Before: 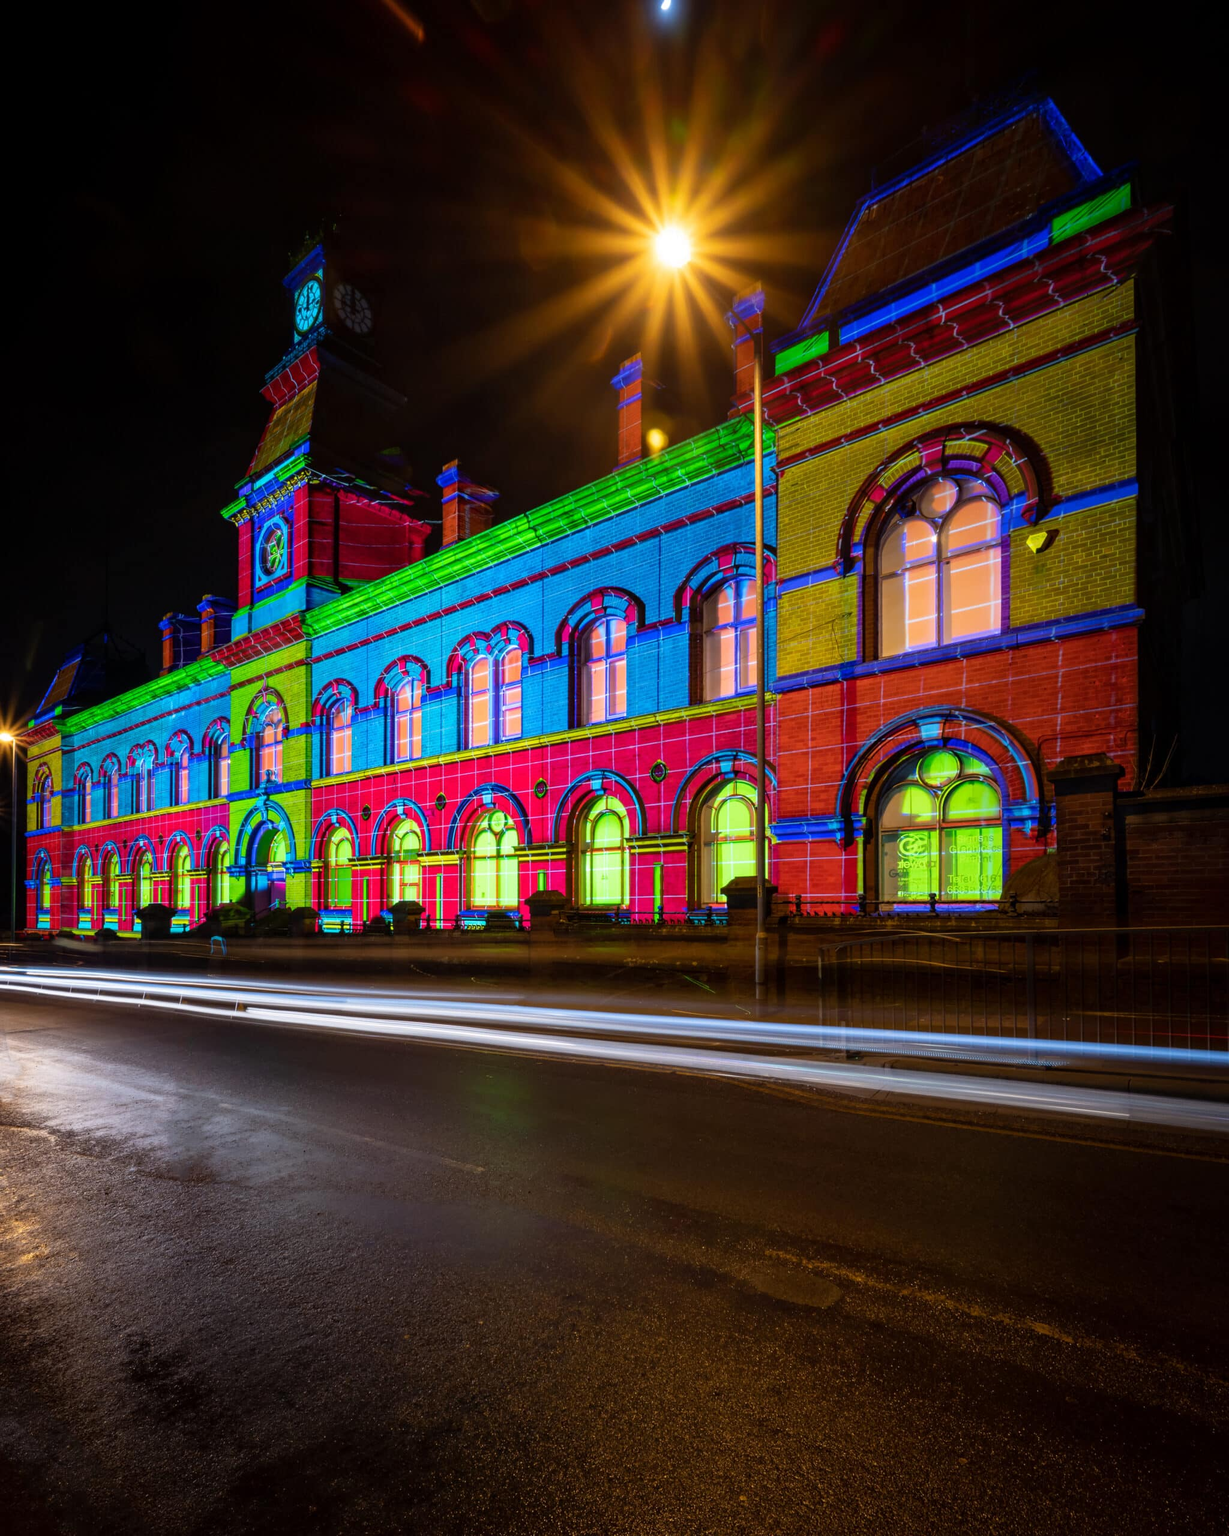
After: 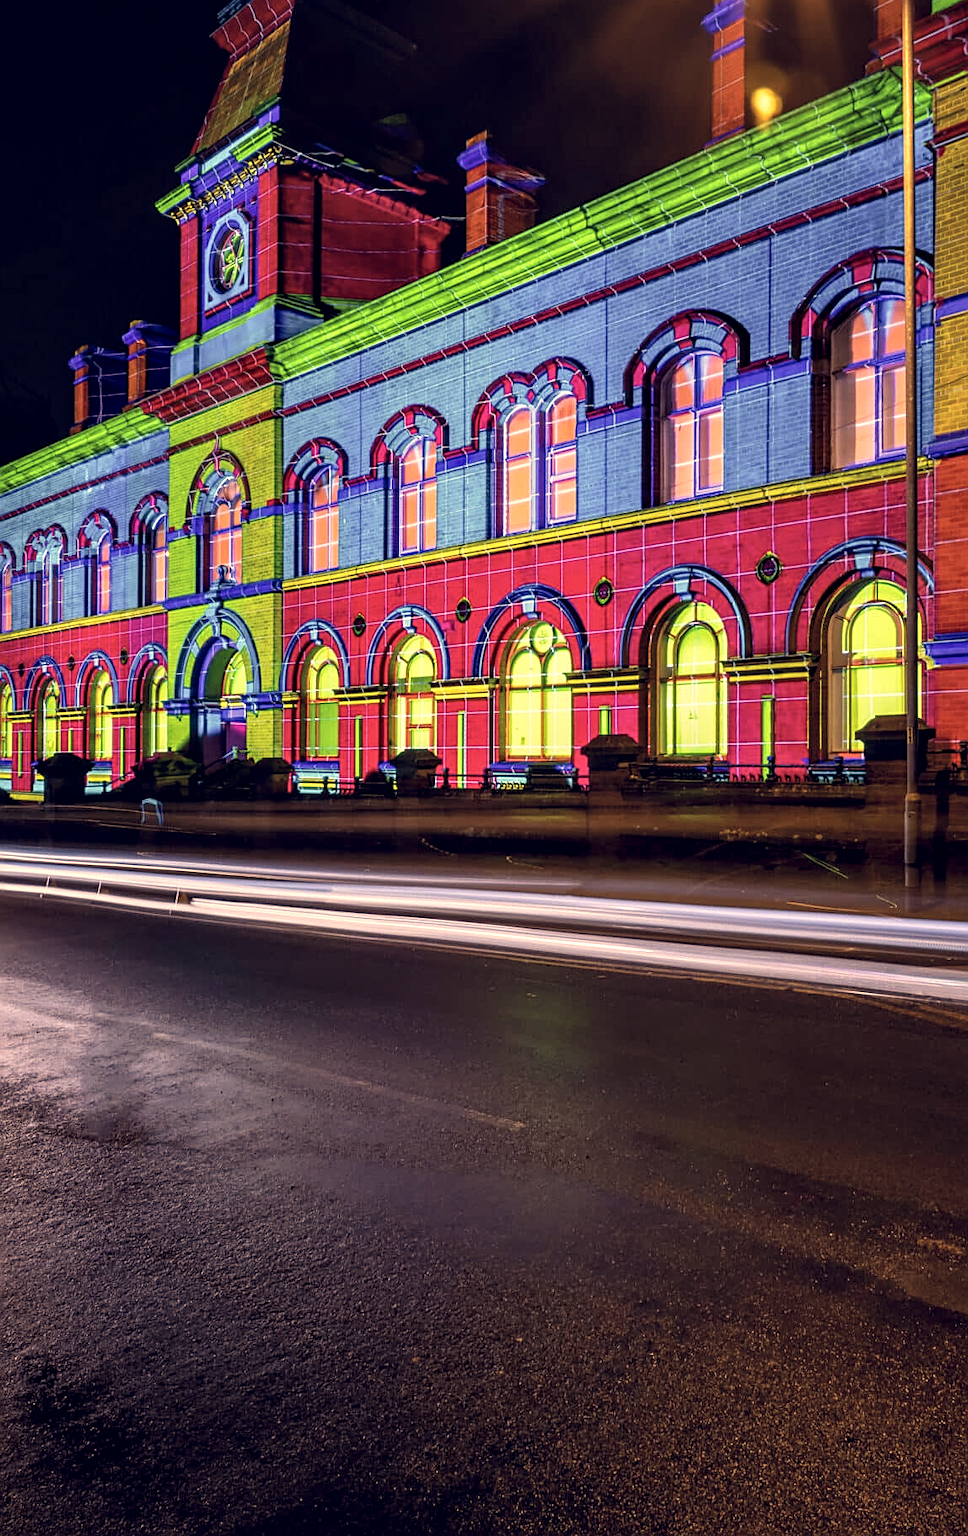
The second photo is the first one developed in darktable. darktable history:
local contrast: on, module defaults
crop: left 8.966%, top 23.852%, right 34.699%, bottom 4.703%
sharpen: on, module defaults
contrast equalizer: octaves 7, y [[0.6 ×6], [0.55 ×6], [0 ×6], [0 ×6], [0 ×6]], mix 0.3
color correction: highlights a* 19.59, highlights b* 27.49, shadows a* 3.46, shadows b* -17.28, saturation 0.73
